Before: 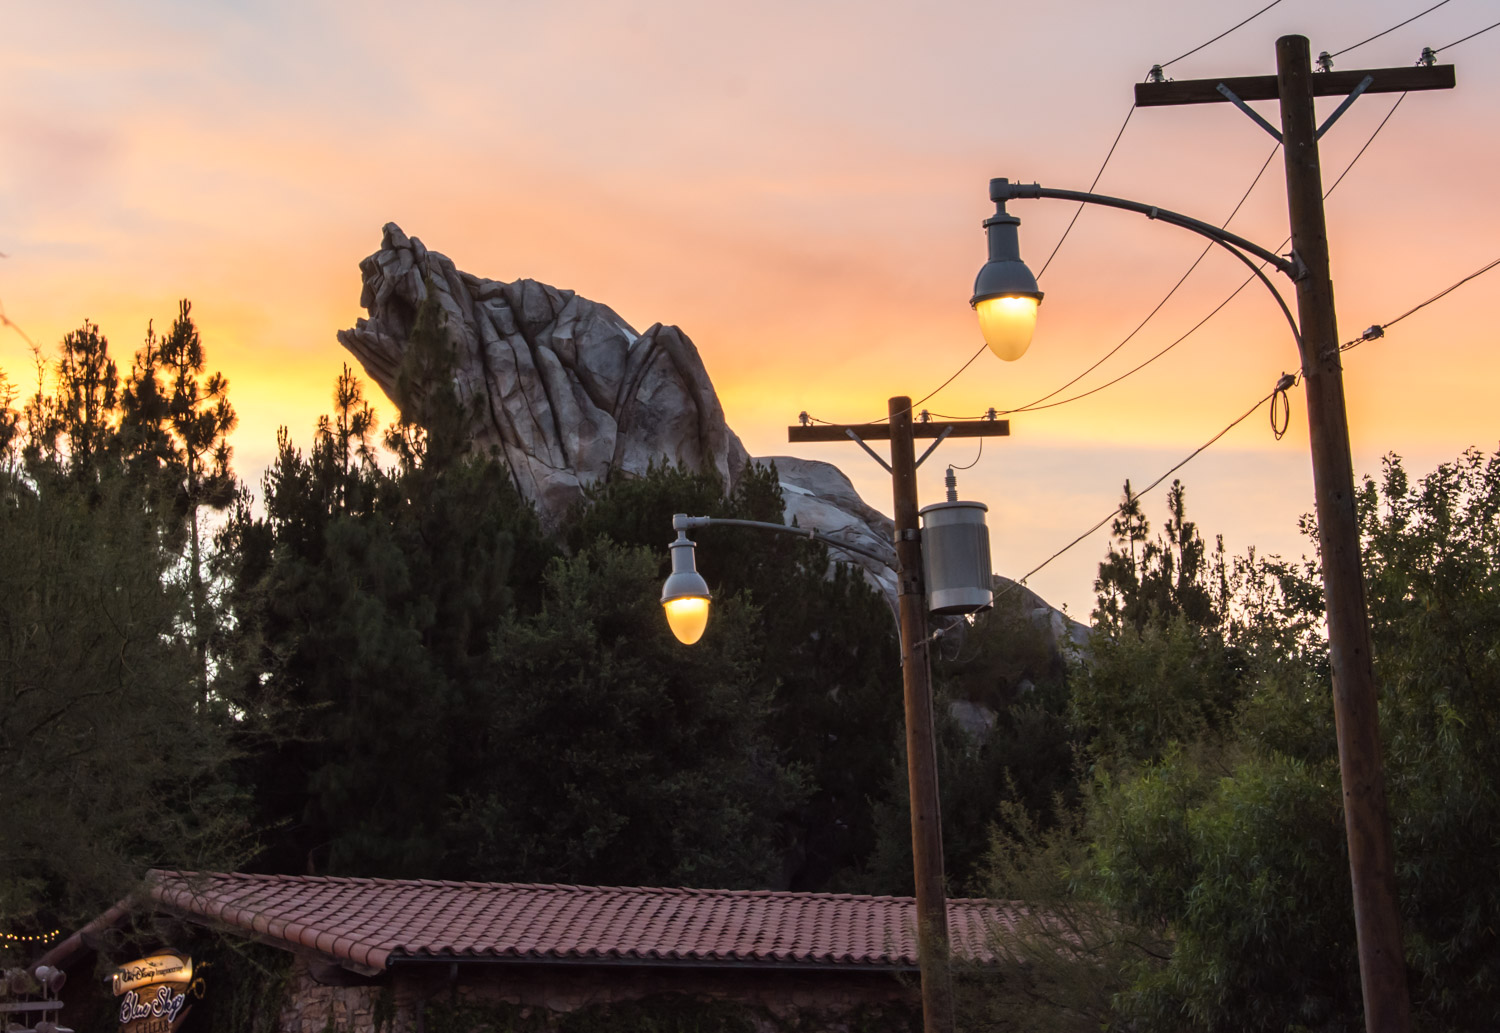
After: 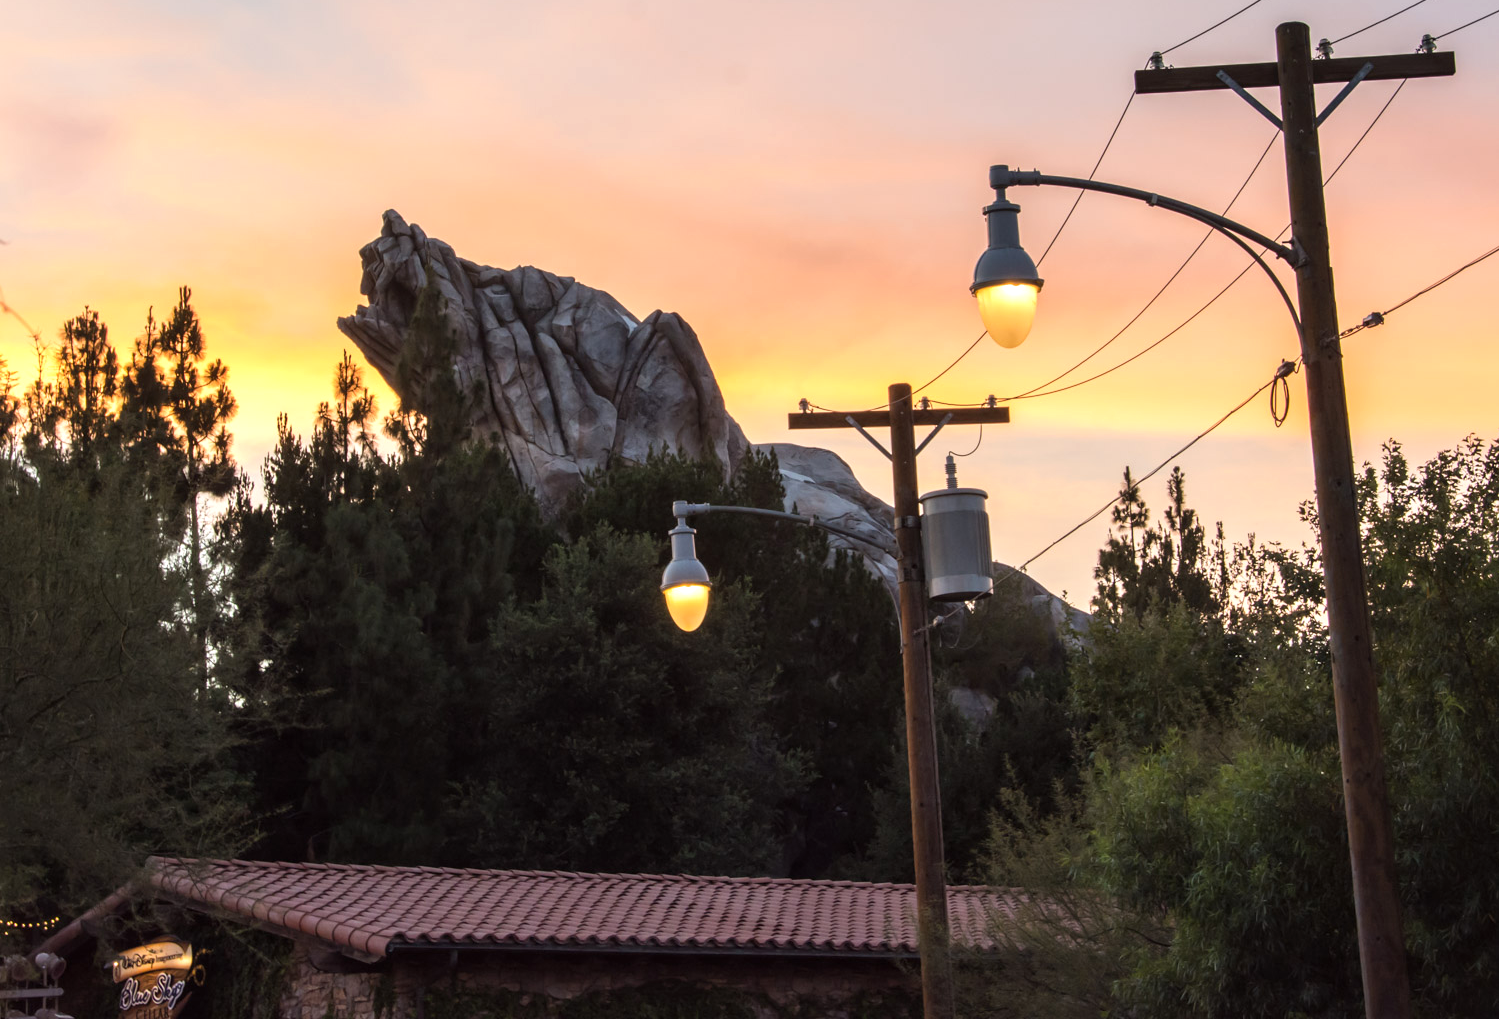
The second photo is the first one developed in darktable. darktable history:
local contrast: mode bilateral grid, contrast 100, coarseness 100, detail 108%, midtone range 0.2
crop: top 1.304%, right 0.024%
exposure: exposure 0.164 EV, compensate highlight preservation false
